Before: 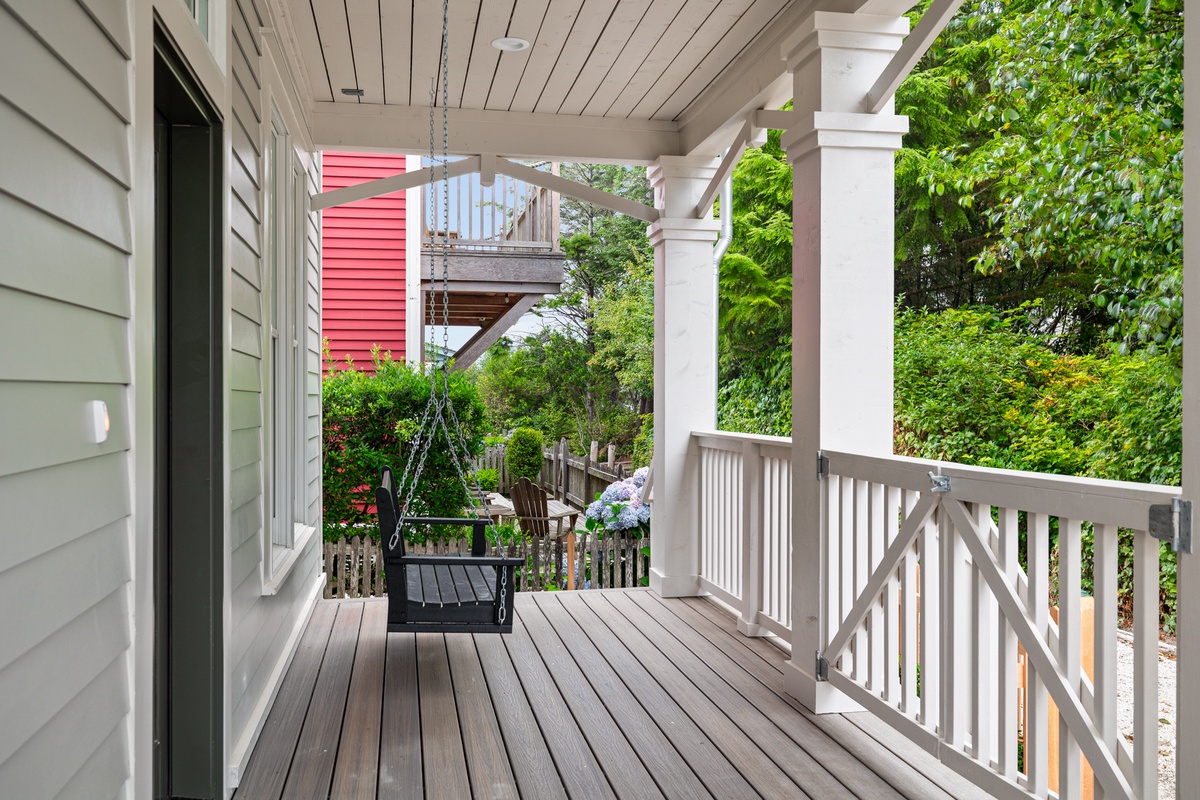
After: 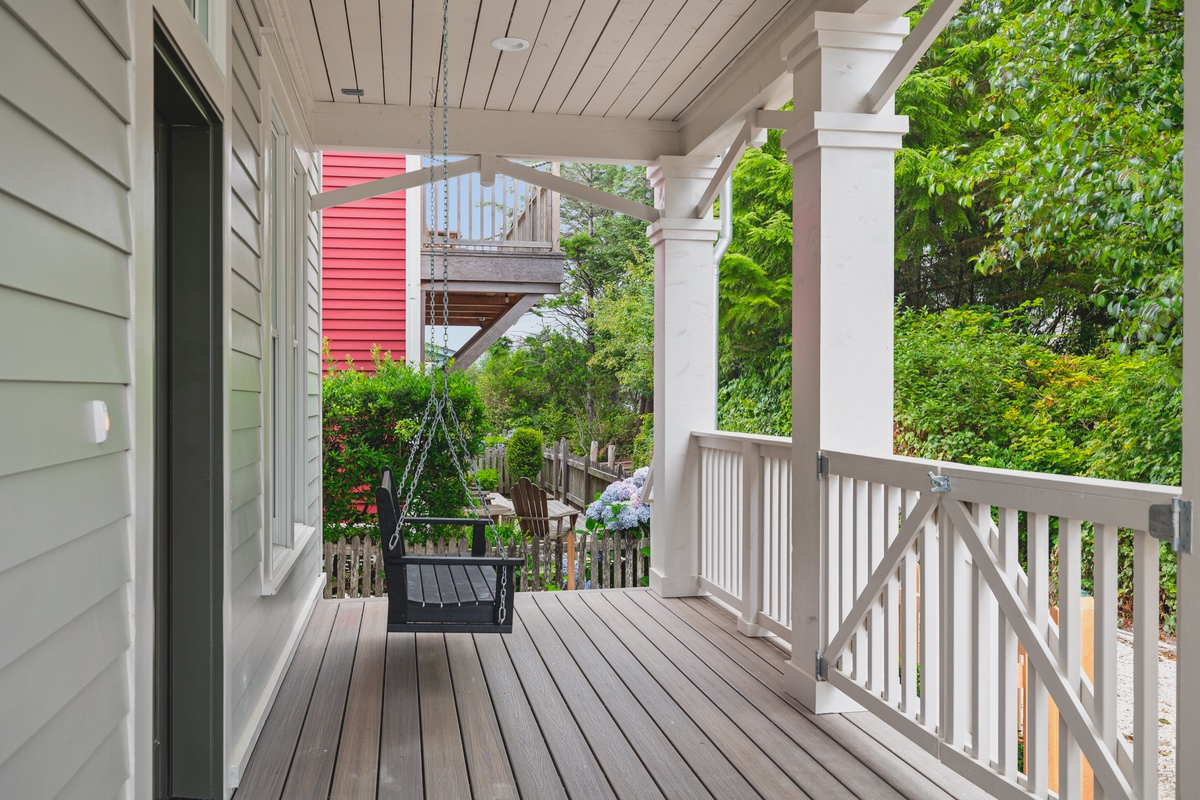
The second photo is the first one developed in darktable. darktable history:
local contrast: highlights 67%, shadows 69%, detail 83%, midtone range 0.327
